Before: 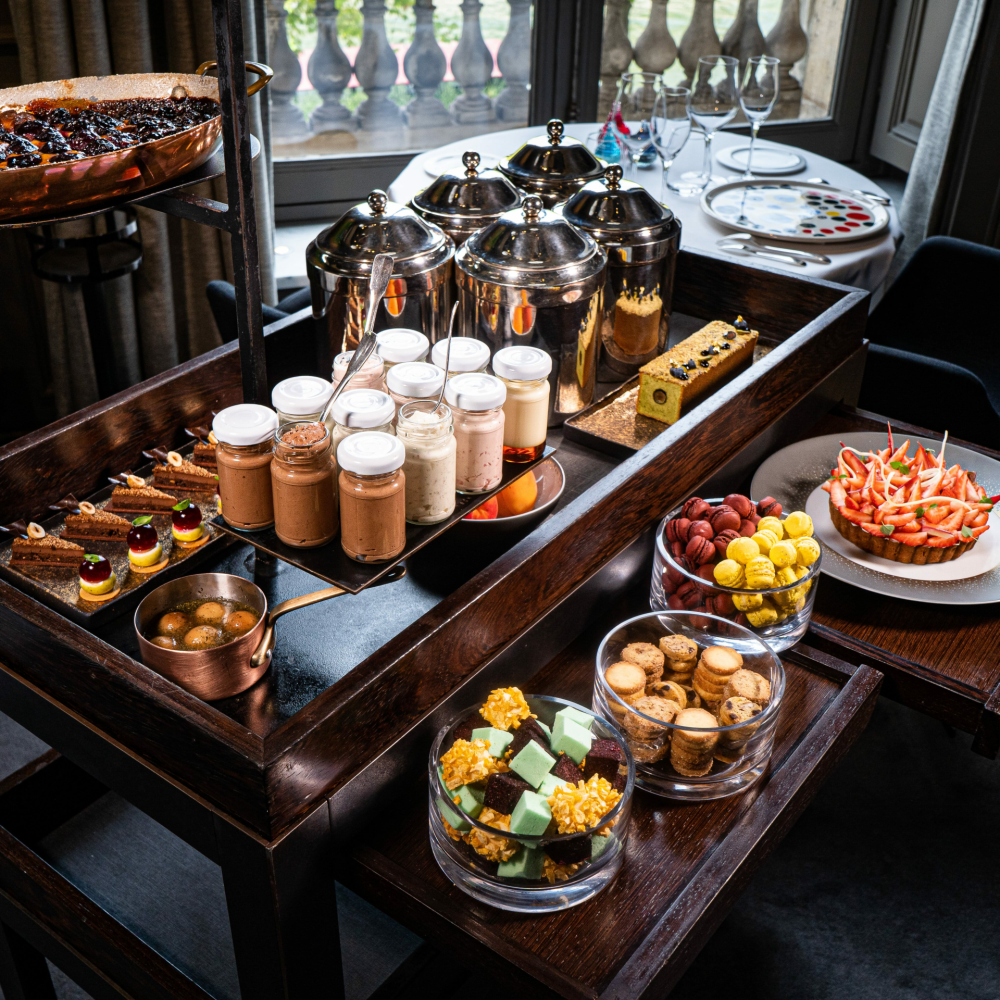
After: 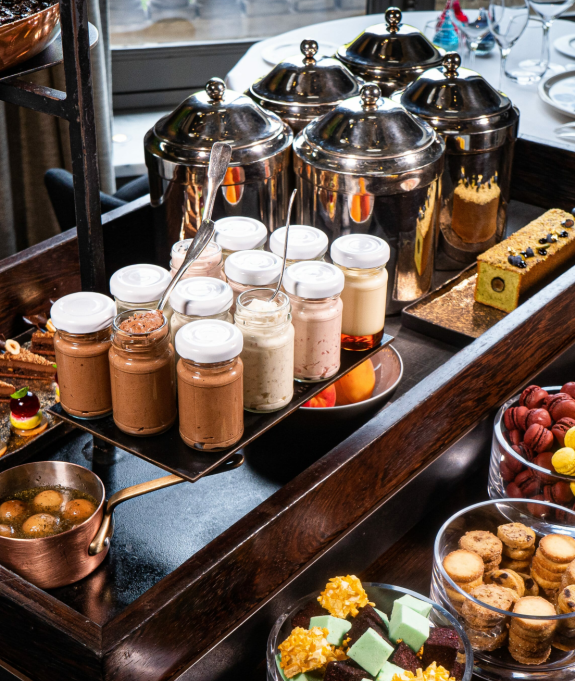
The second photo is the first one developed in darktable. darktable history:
crop: left 16.237%, top 11.218%, right 26.229%, bottom 20.616%
